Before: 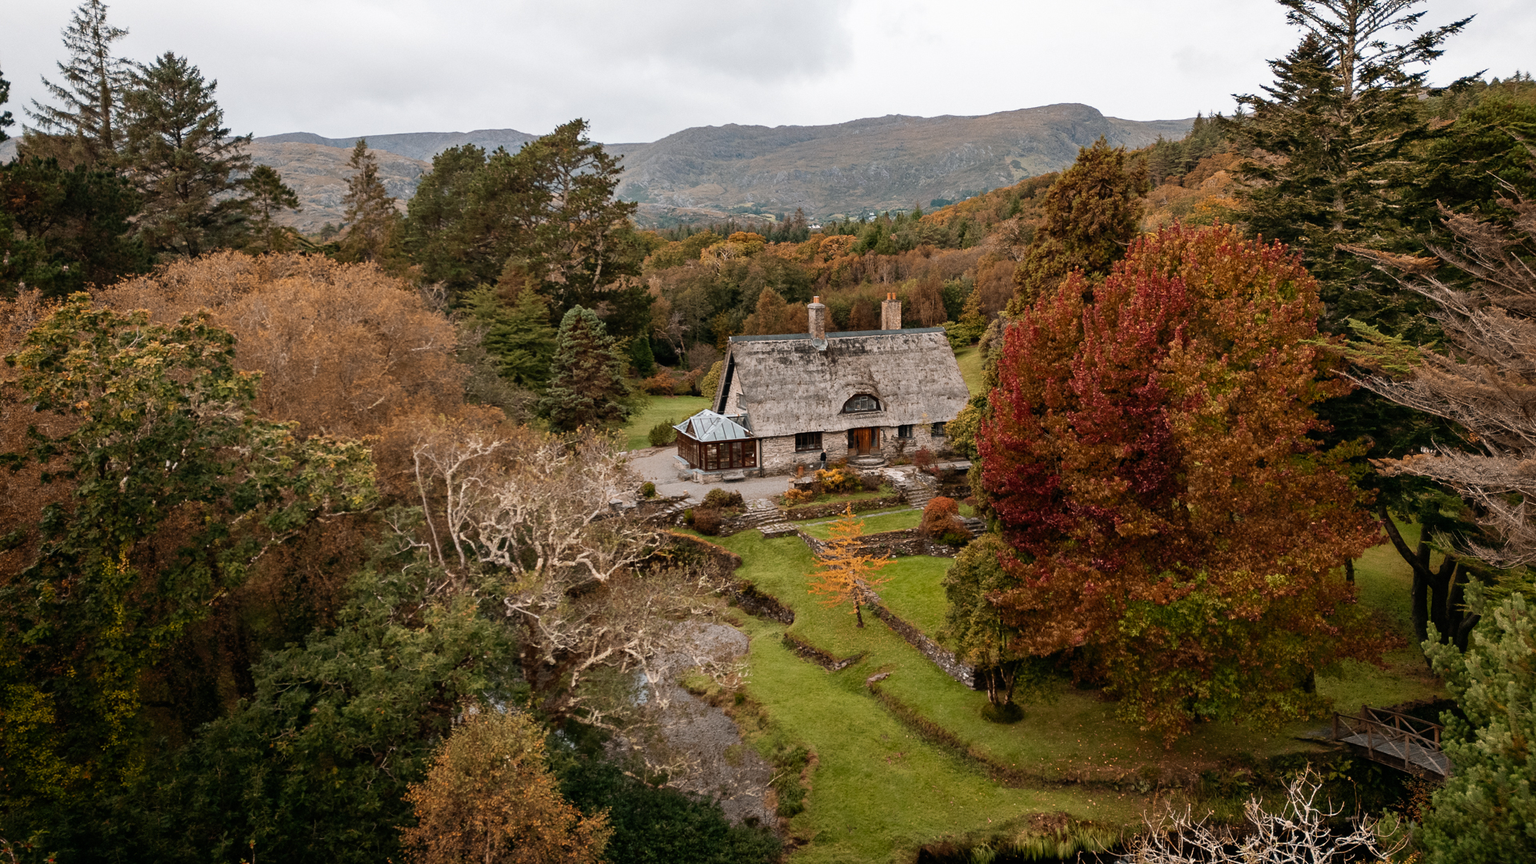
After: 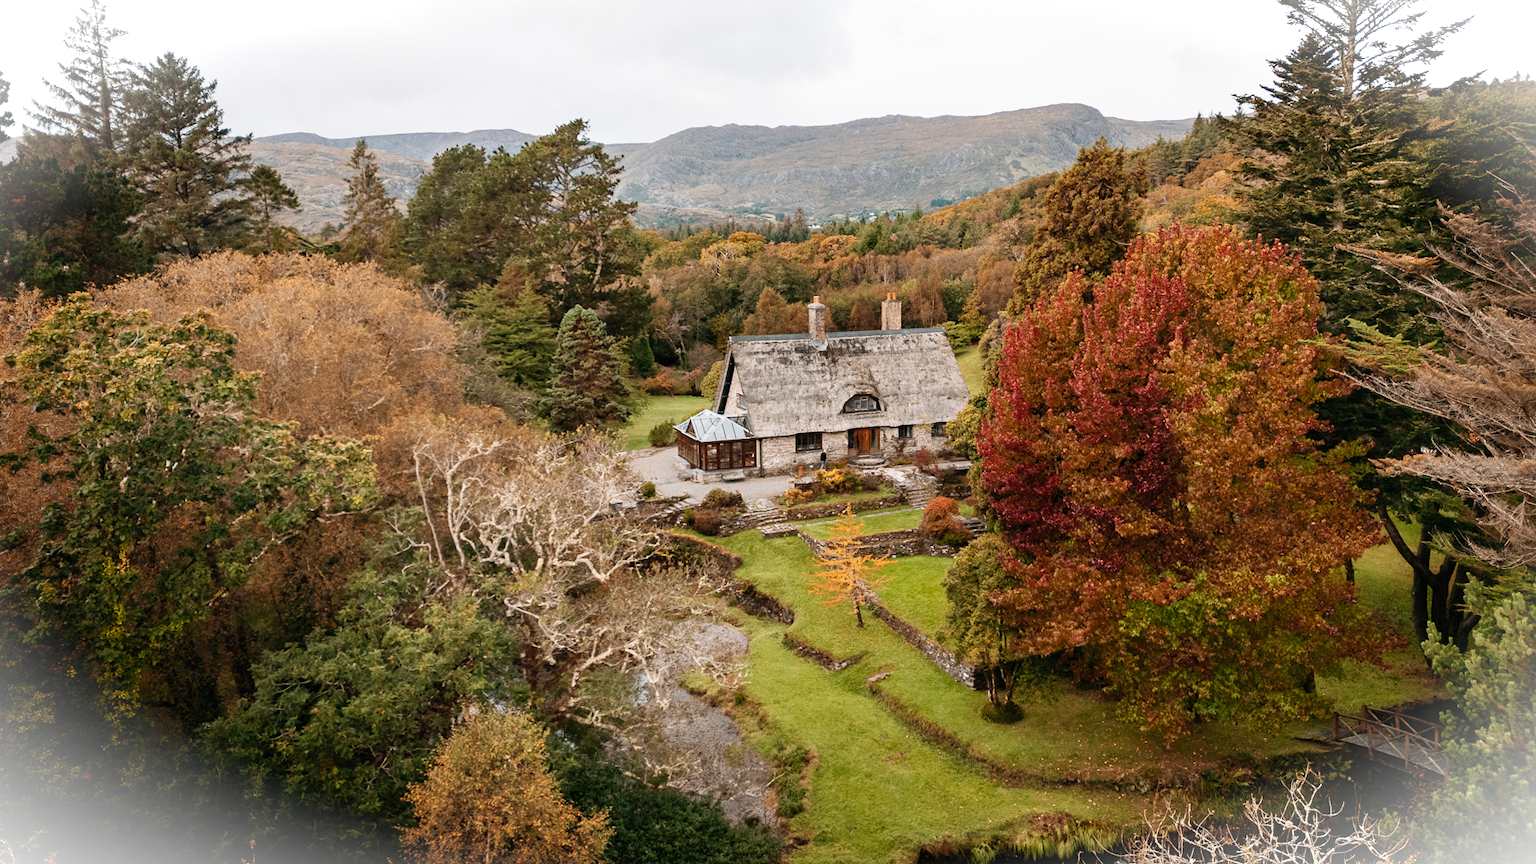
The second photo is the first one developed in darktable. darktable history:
base curve: curves: ch0 [(0, 0) (0.204, 0.334) (0.55, 0.733) (1, 1)], preserve colors none
vignetting: fall-off start 99.83%, fall-off radius 65.04%, brightness 0.993, saturation -0.492, automatic ratio true, dithering 8-bit output
